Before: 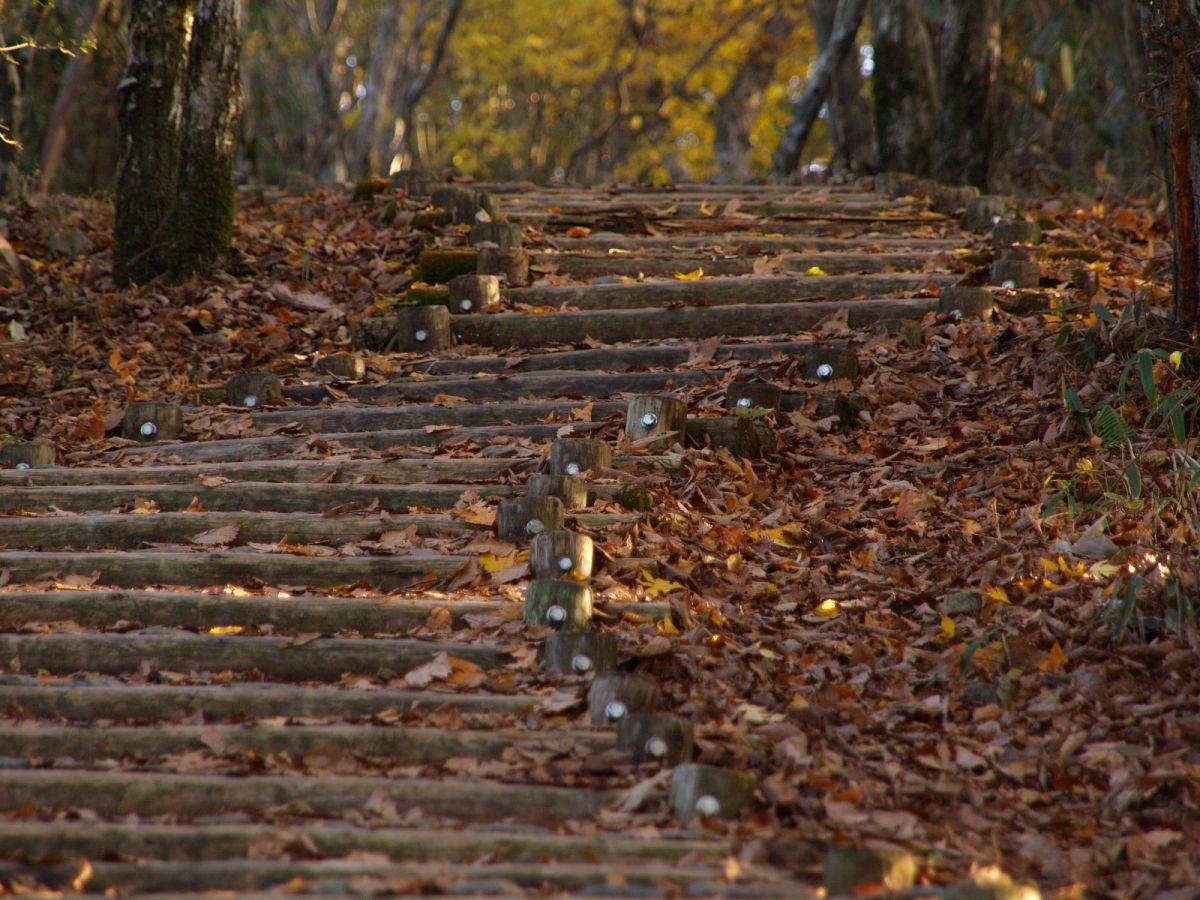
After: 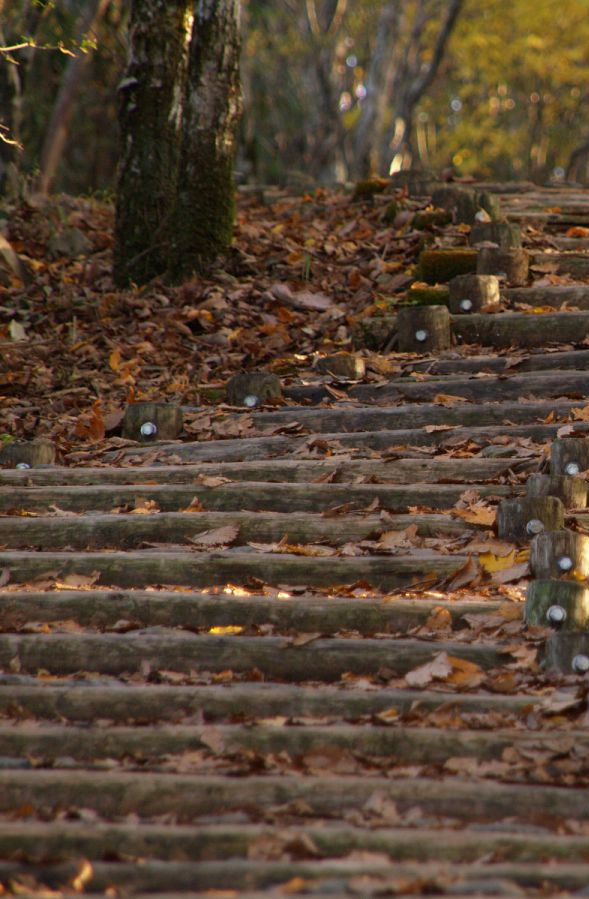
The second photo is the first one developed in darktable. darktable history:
exposure: exposure 0.02 EV, compensate highlight preservation false
crop and rotate: left 0%, top 0%, right 50.845%
color balance: input saturation 99%
